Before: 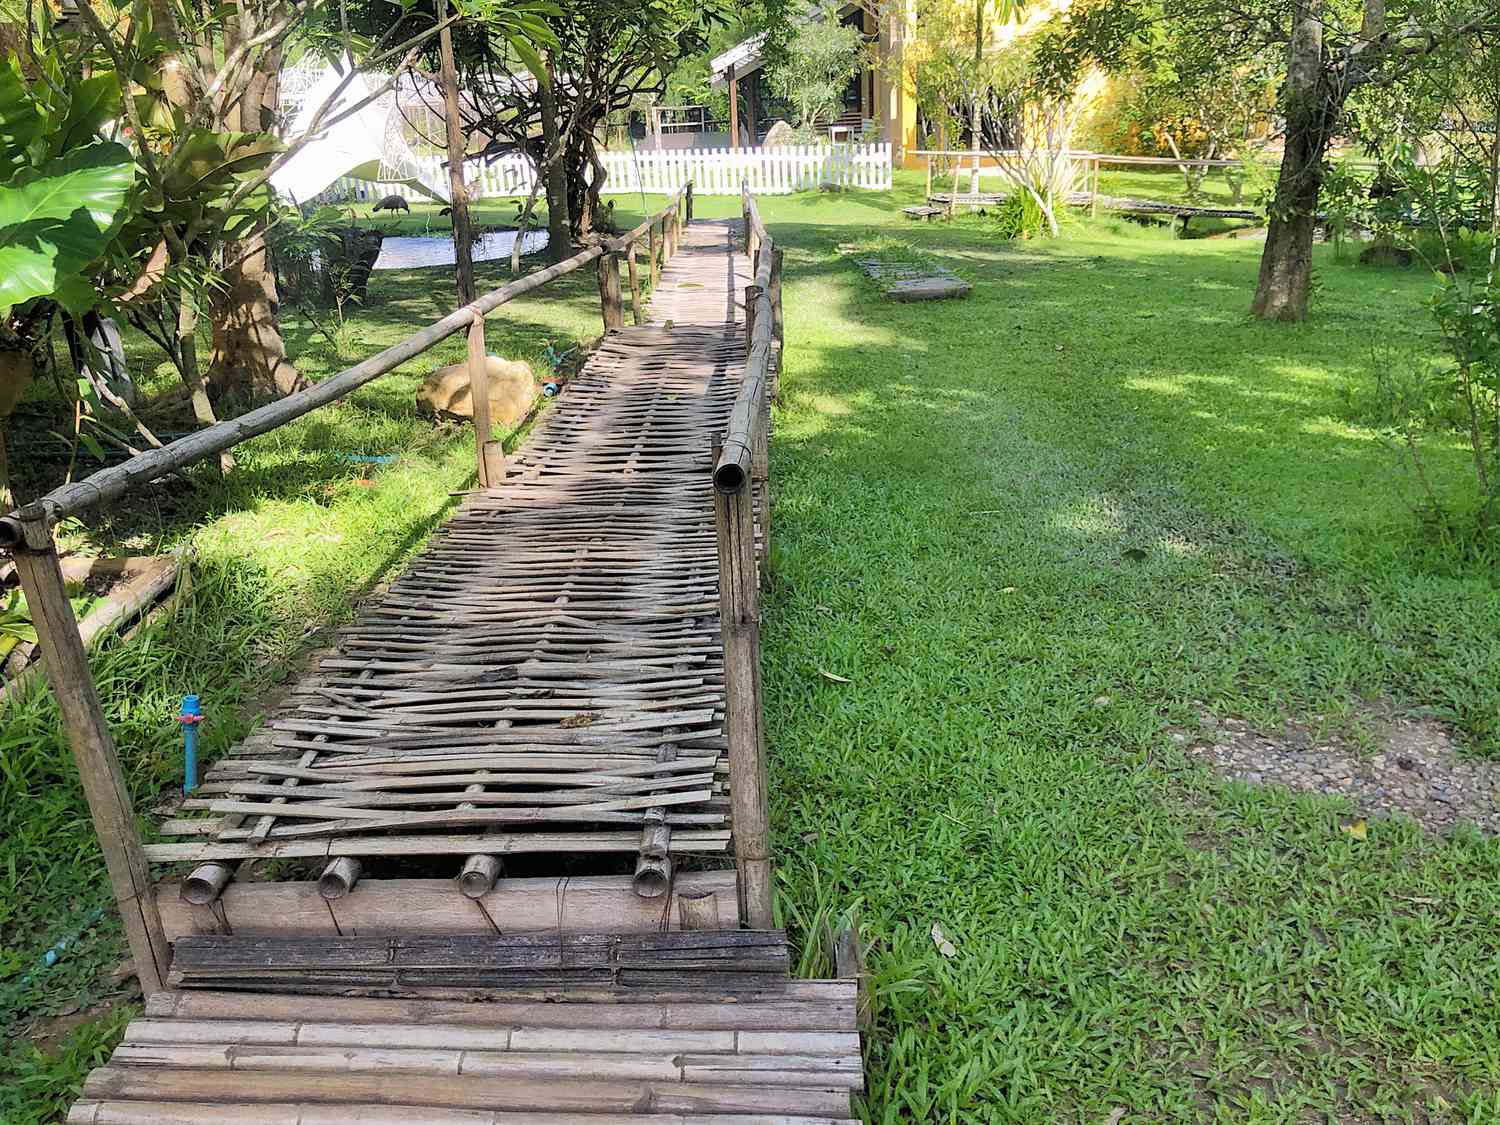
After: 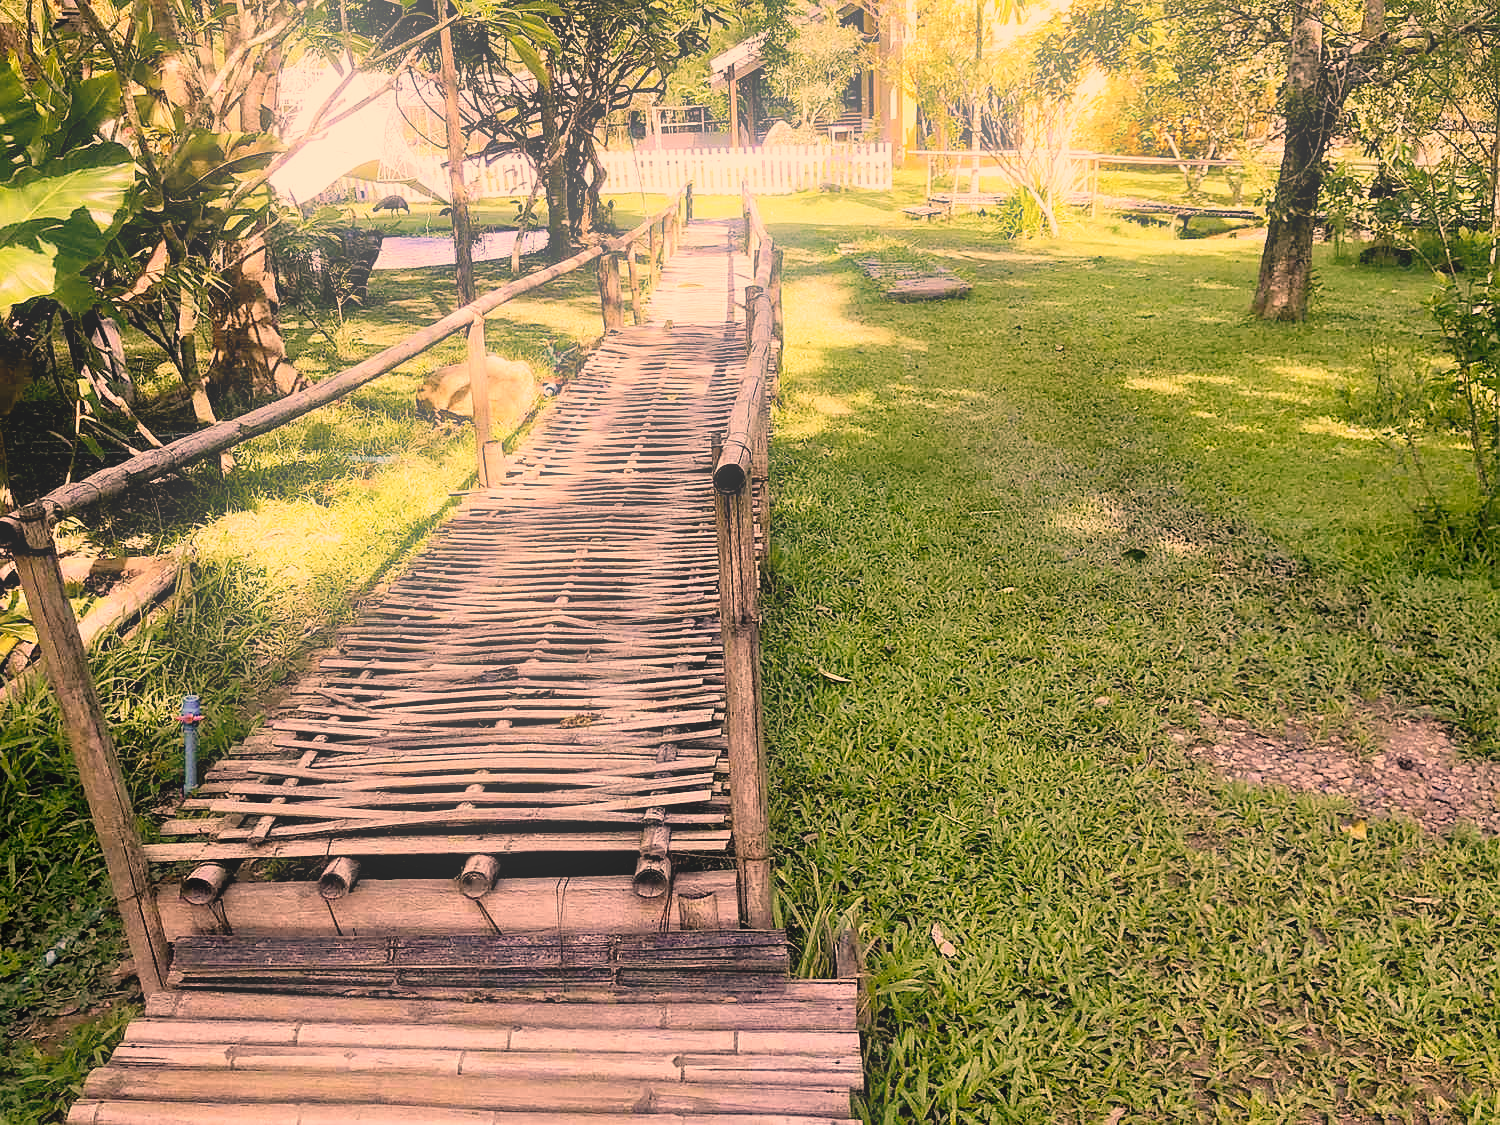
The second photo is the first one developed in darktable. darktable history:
bloom: on, module defaults
color correction: highlights a* 40, highlights b* 40, saturation 0.69
sharpen: radius 1.272, amount 0.305, threshold 0
filmic rgb: black relative exposure -6.3 EV, white relative exposure 2.8 EV, threshold 3 EV, target black luminance 0%, hardness 4.6, latitude 67.35%, contrast 1.292, shadows ↔ highlights balance -3.5%, preserve chrominance no, color science v4 (2020), contrast in shadows soft, enable highlight reconstruction true
